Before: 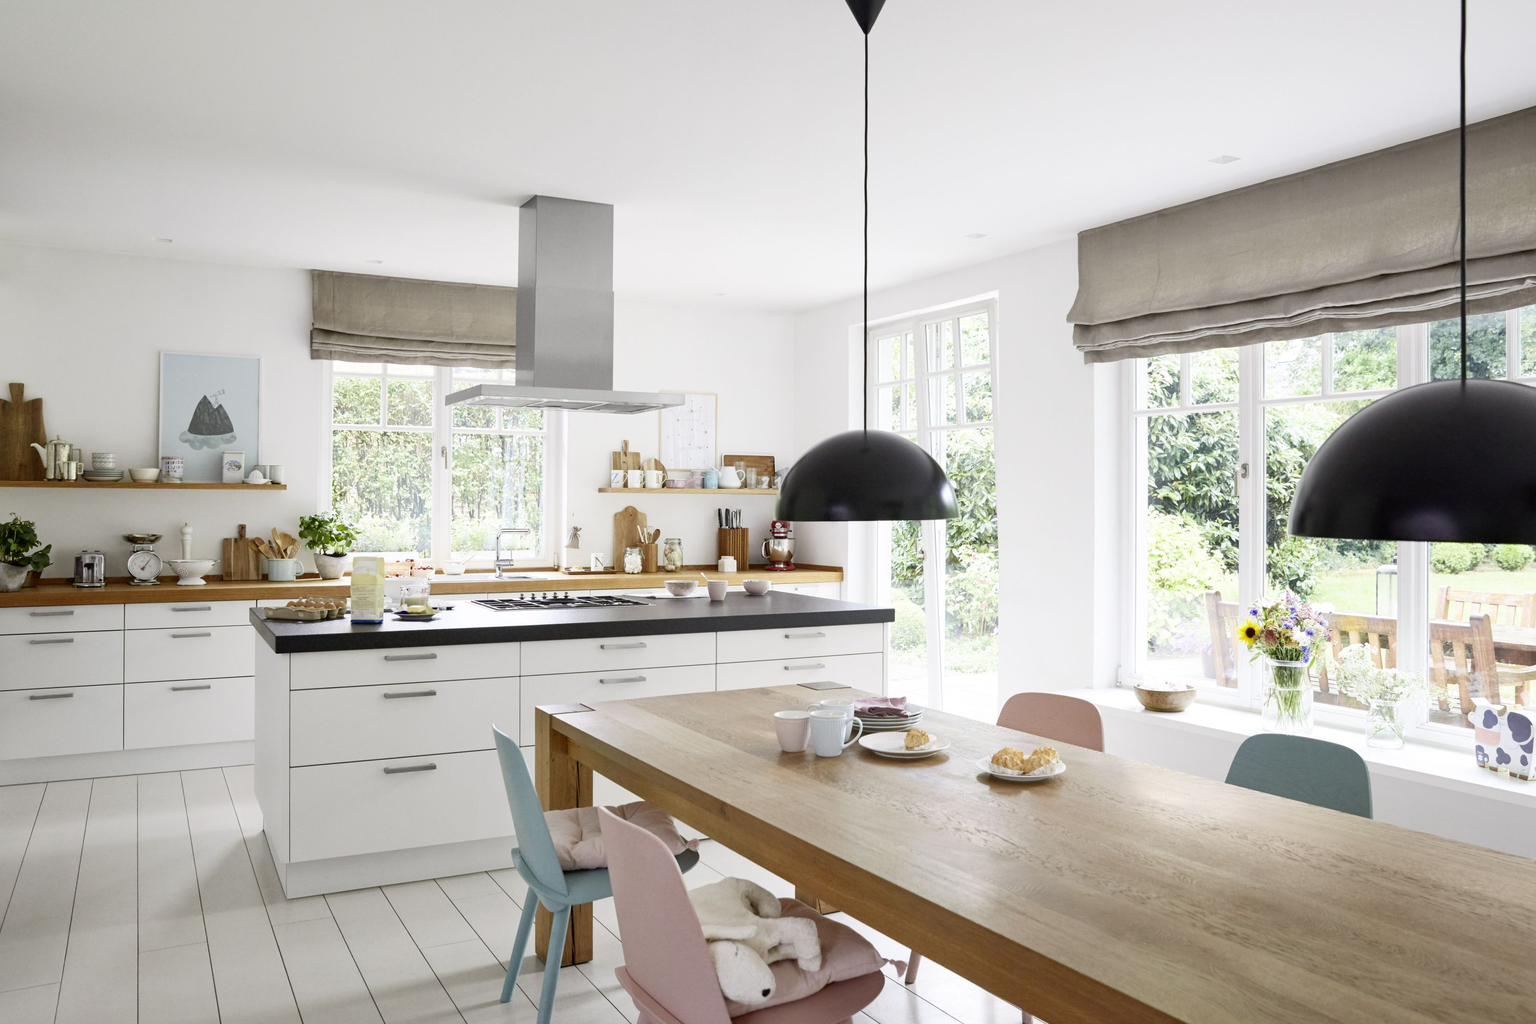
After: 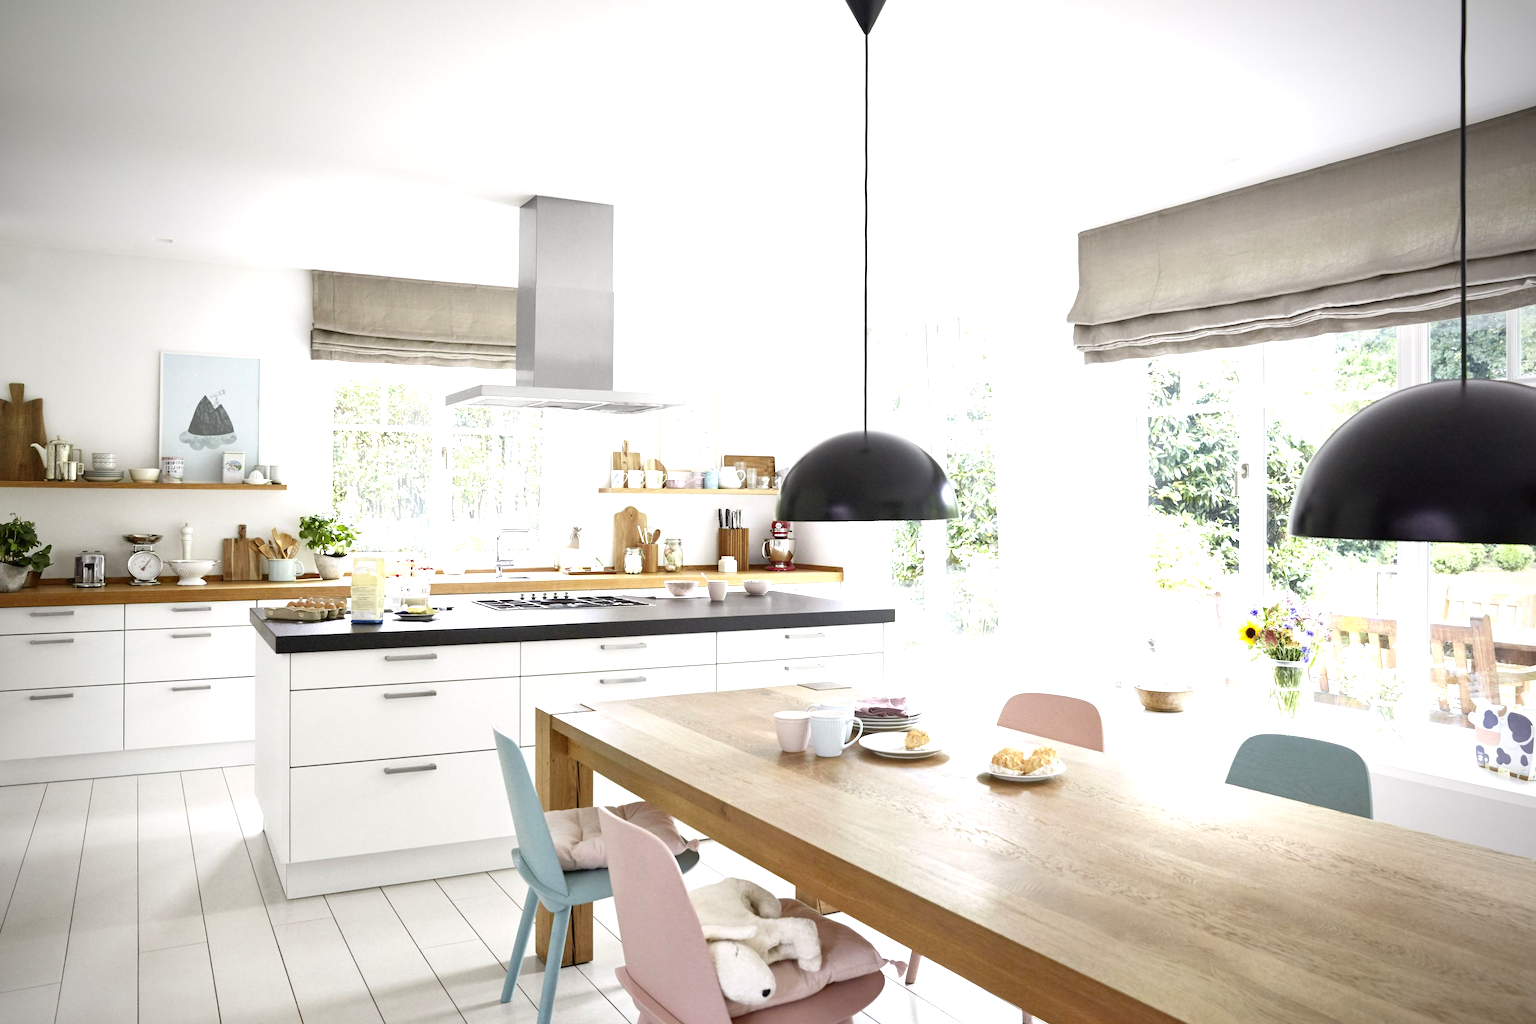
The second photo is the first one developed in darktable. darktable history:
exposure: black level correction 0, exposure 0.7 EV, compensate exposure bias true, compensate highlight preservation false
vignetting: brightness -0.629, saturation -0.007, center (-0.028, 0.239)
